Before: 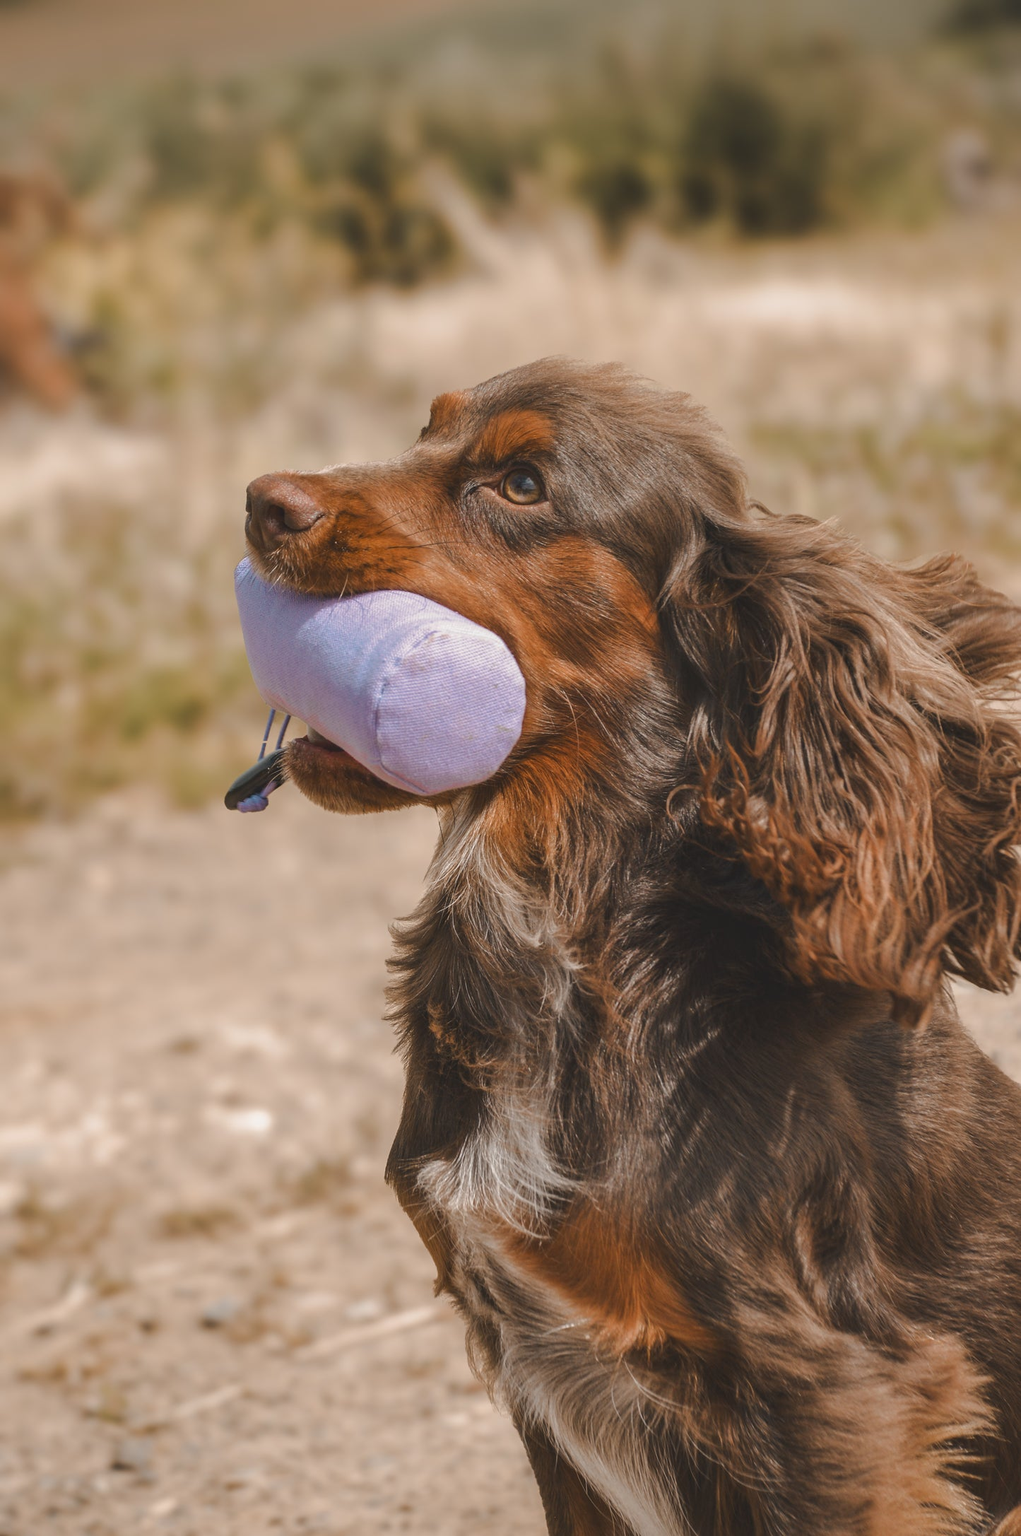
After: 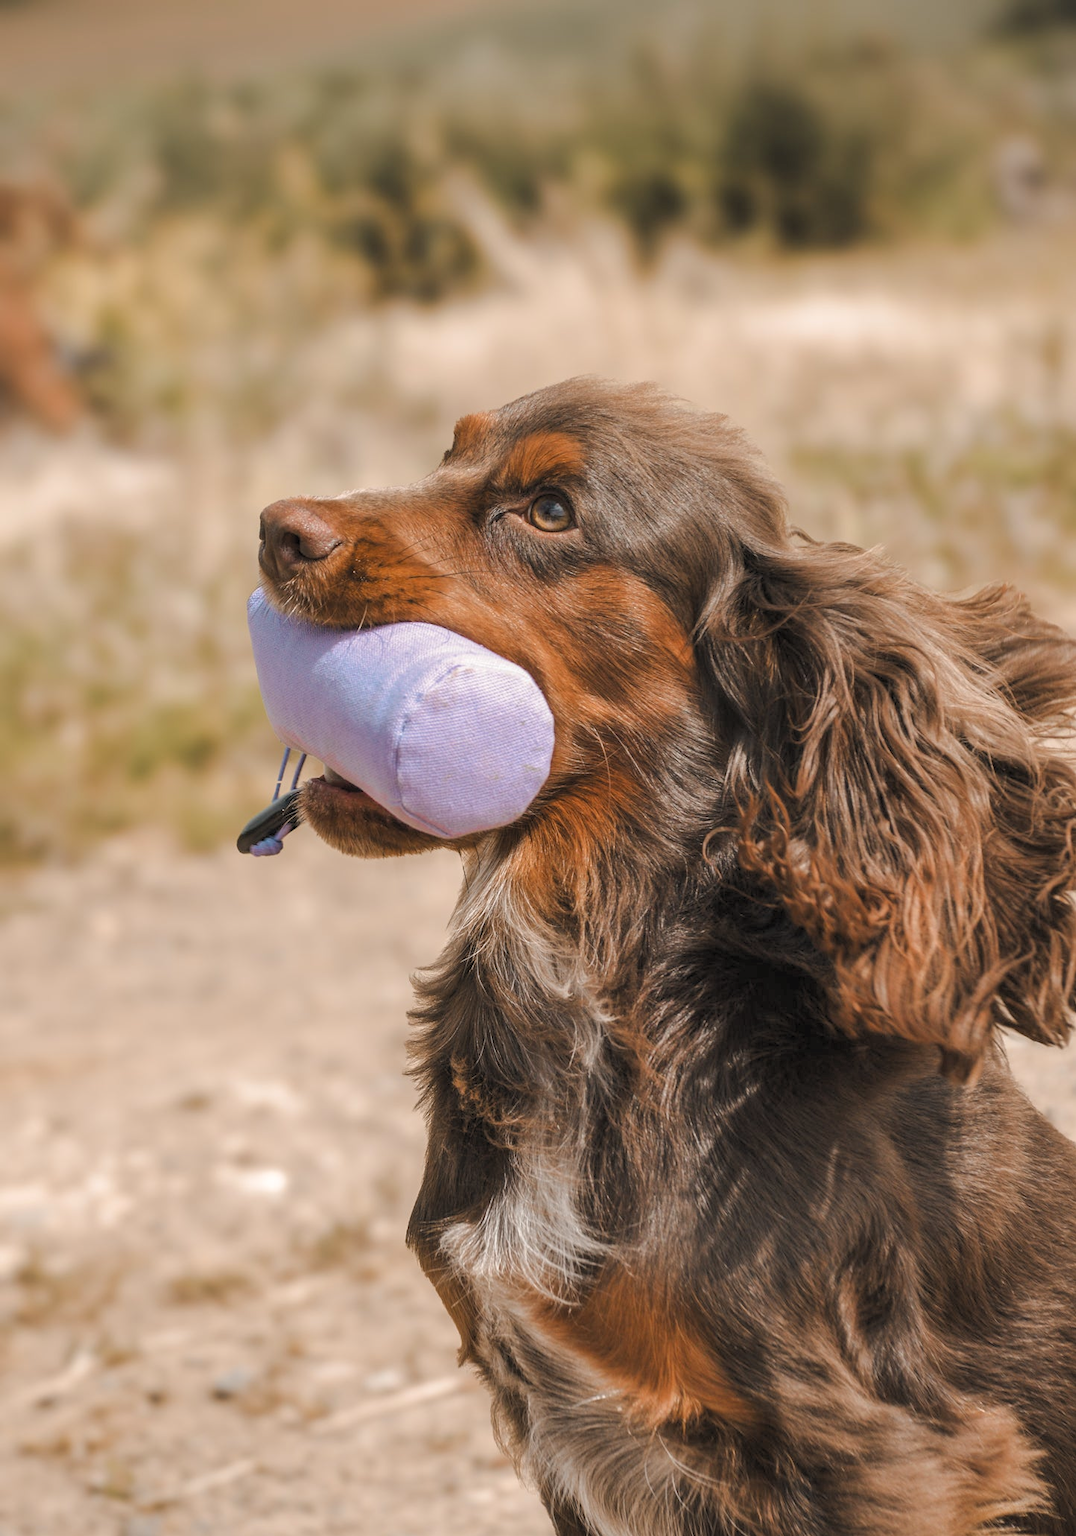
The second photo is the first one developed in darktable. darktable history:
rgb levels: levels [[0.013, 0.434, 0.89], [0, 0.5, 1], [0, 0.5, 1]]
crop and rotate: top 0%, bottom 5.097%
